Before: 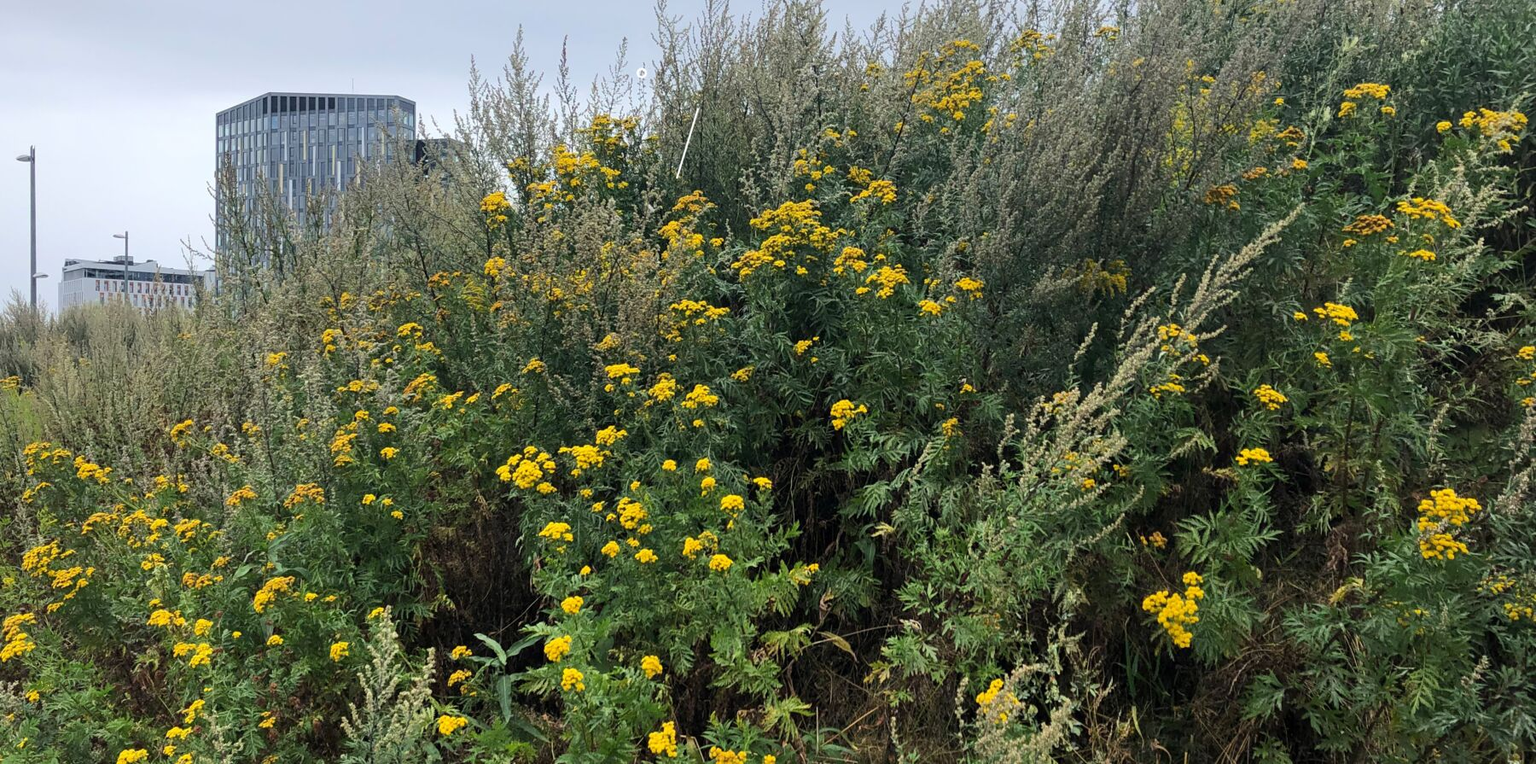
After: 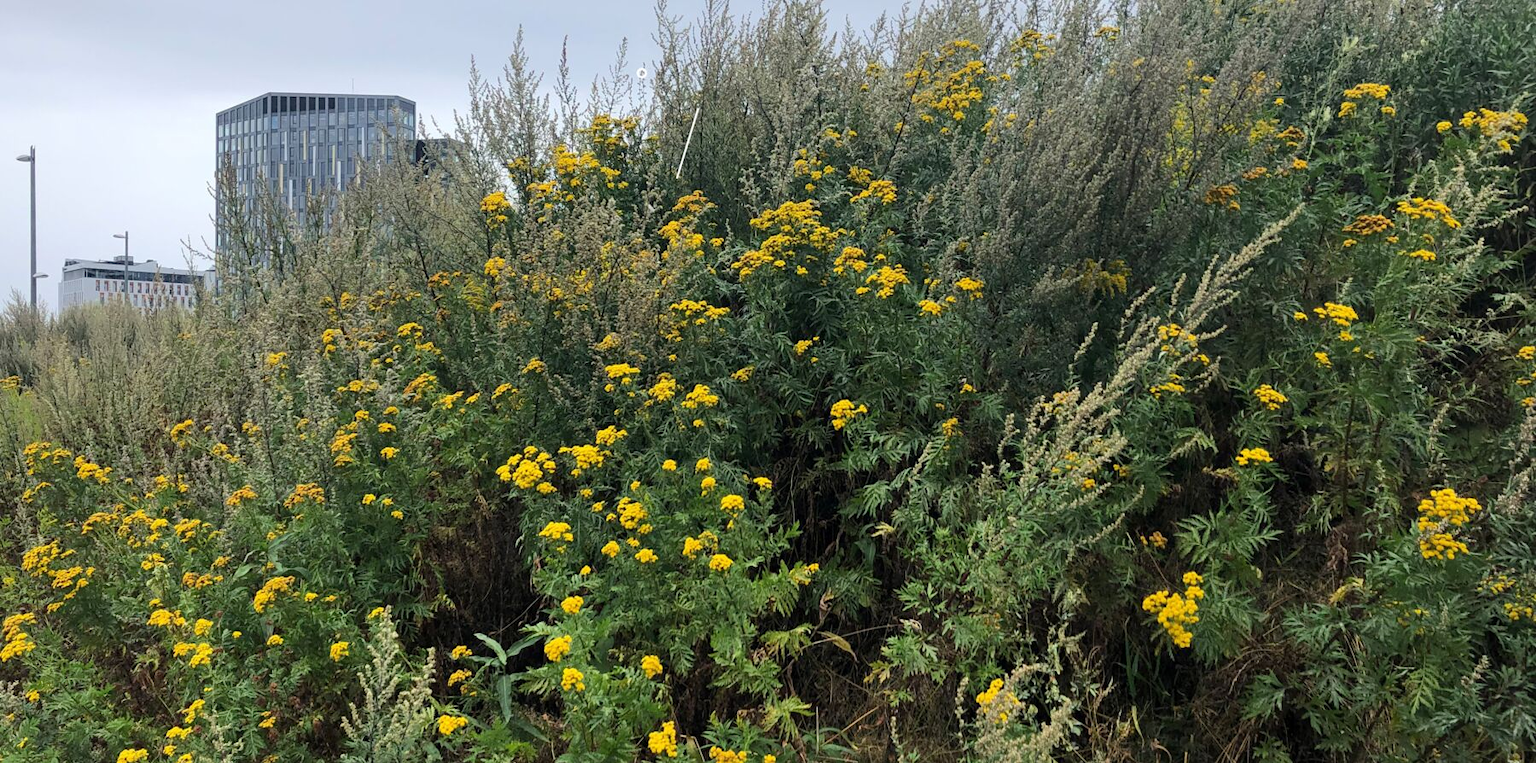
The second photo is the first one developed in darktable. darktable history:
local contrast: mode bilateral grid, contrast 15, coarseness 37, detail 105%, midtone range 0.2
exposure: compensate highlight preservation false
